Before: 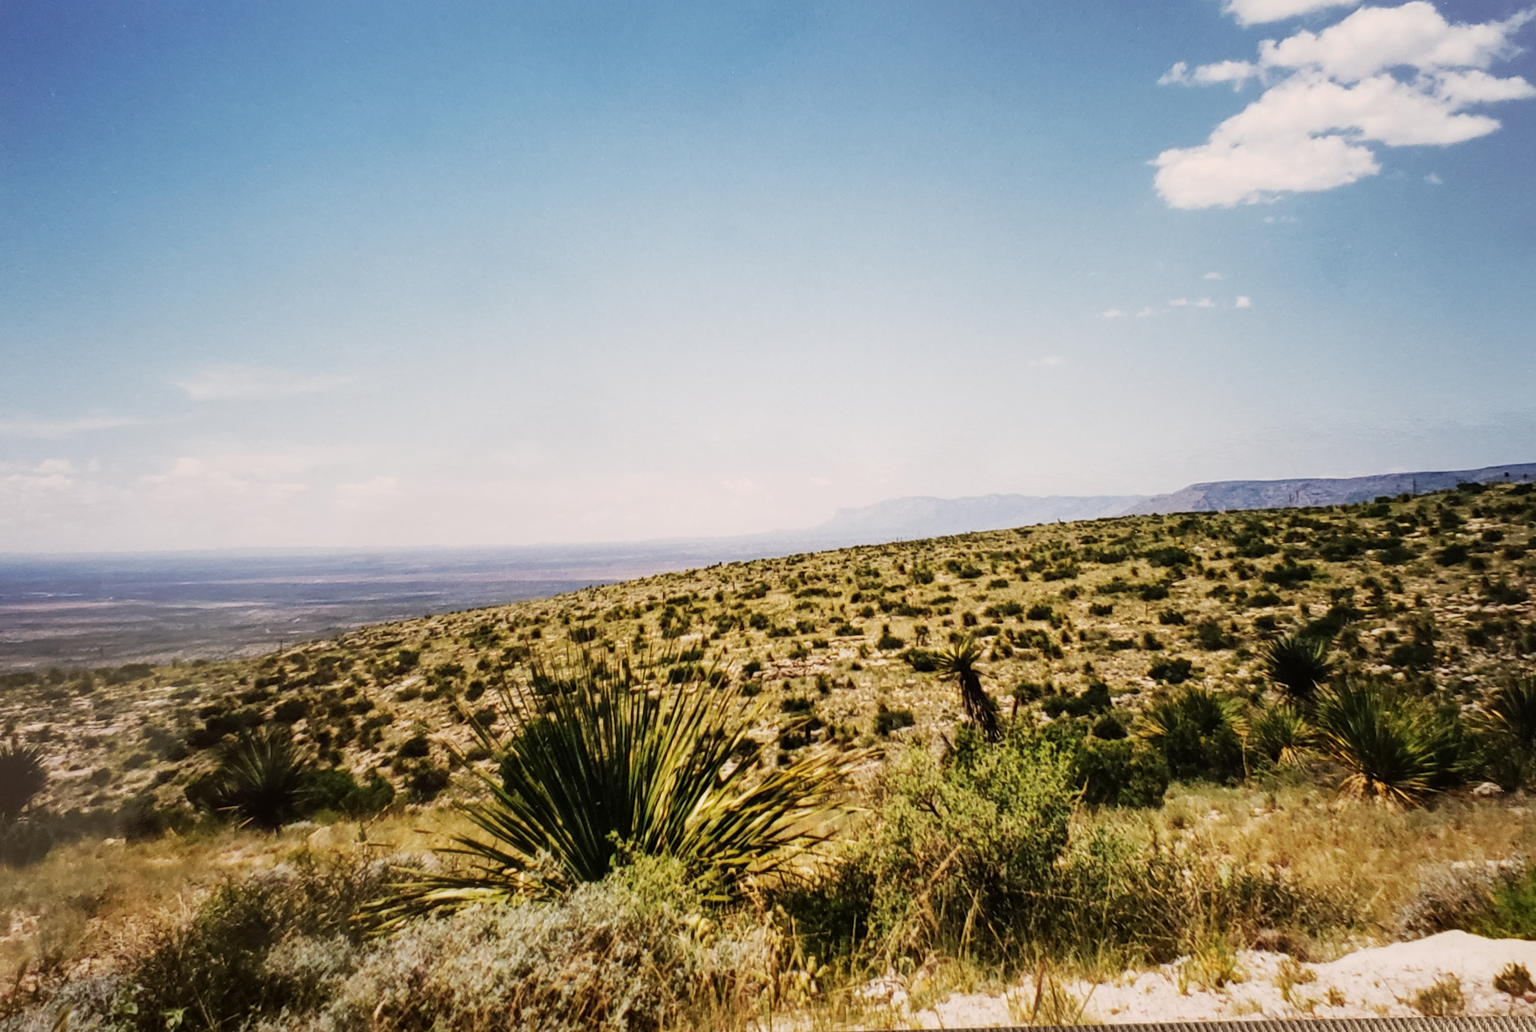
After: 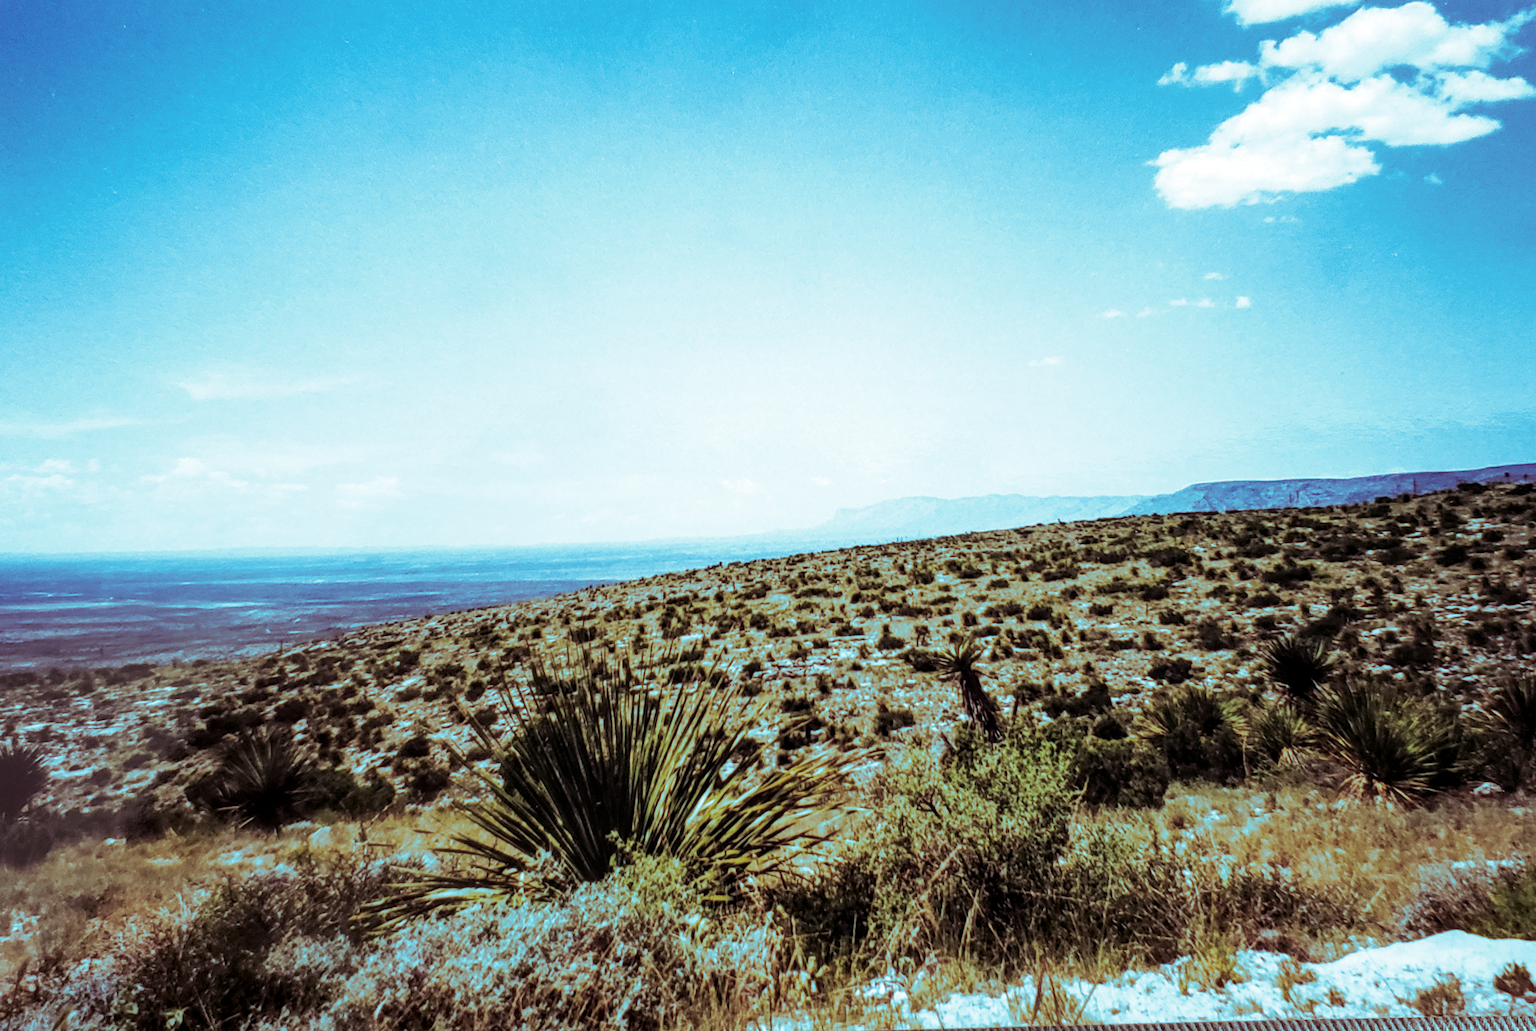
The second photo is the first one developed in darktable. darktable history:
white balance: red 0.871, blue 1.249
split-toning: shadows › hue 327.6°, highlights › hue 198°, highlights › saturation 0.55, balance -21.25, compress 0%
local contrast: on, module defaults
